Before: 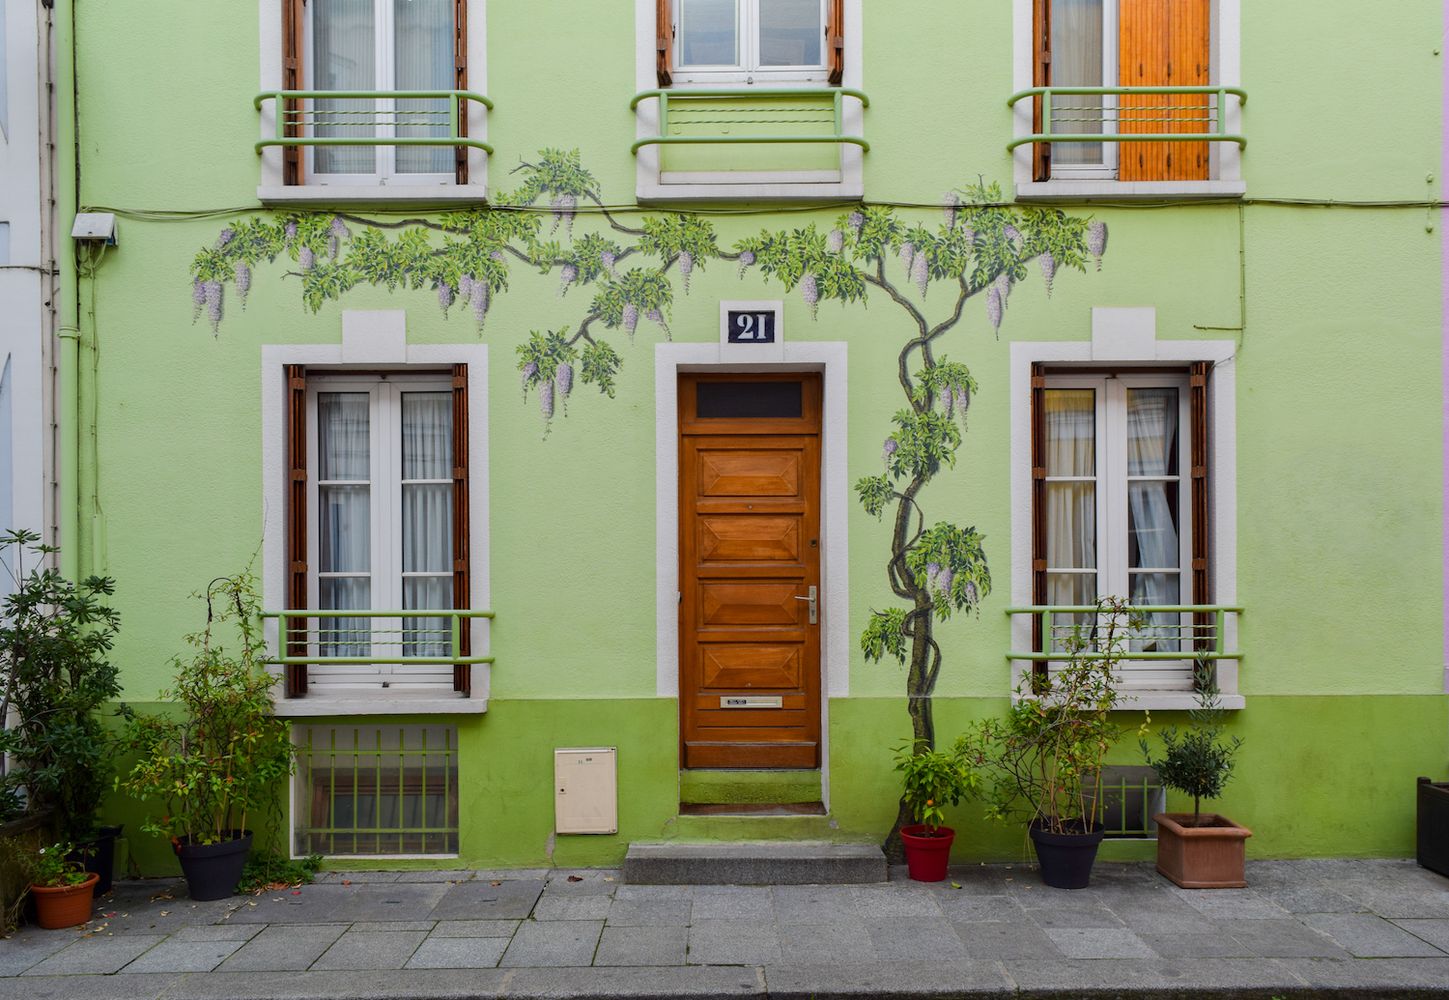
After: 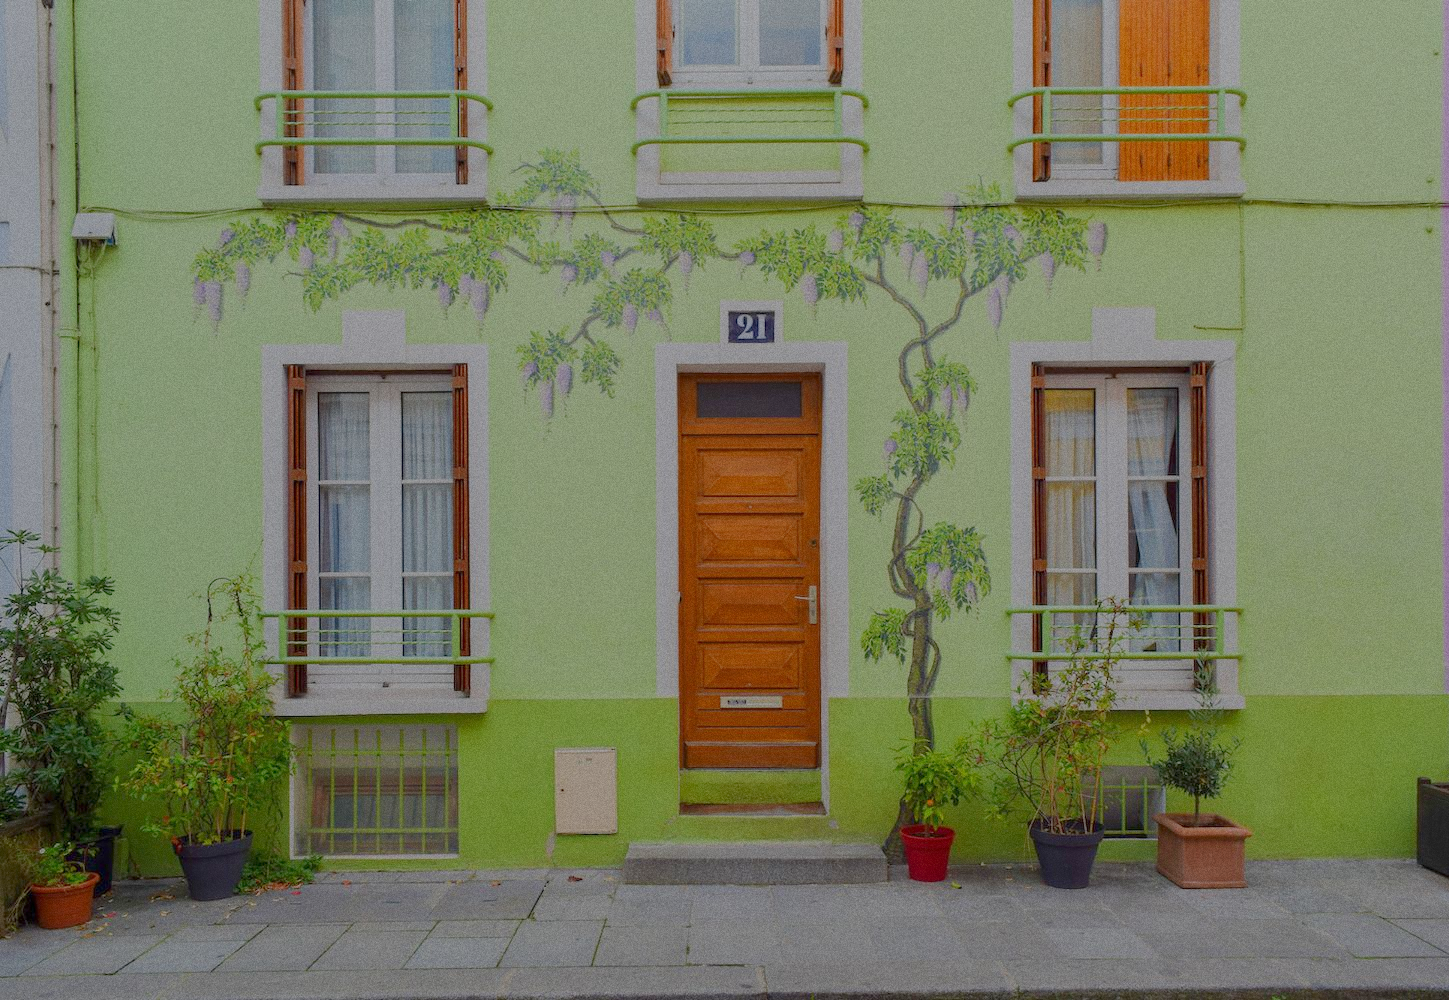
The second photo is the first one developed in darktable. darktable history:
grain: coarseness 0.47 ISO
filmic rgb: black relative exposure -14 EV, white relative exposure 8 EV, threshold 3 EV, hardness 3.74, latitude 50%, contrast 0.5, color science v5 (2021), contrast in shadows safe, contrast in highlights safe, enable highlight reconstruction true
